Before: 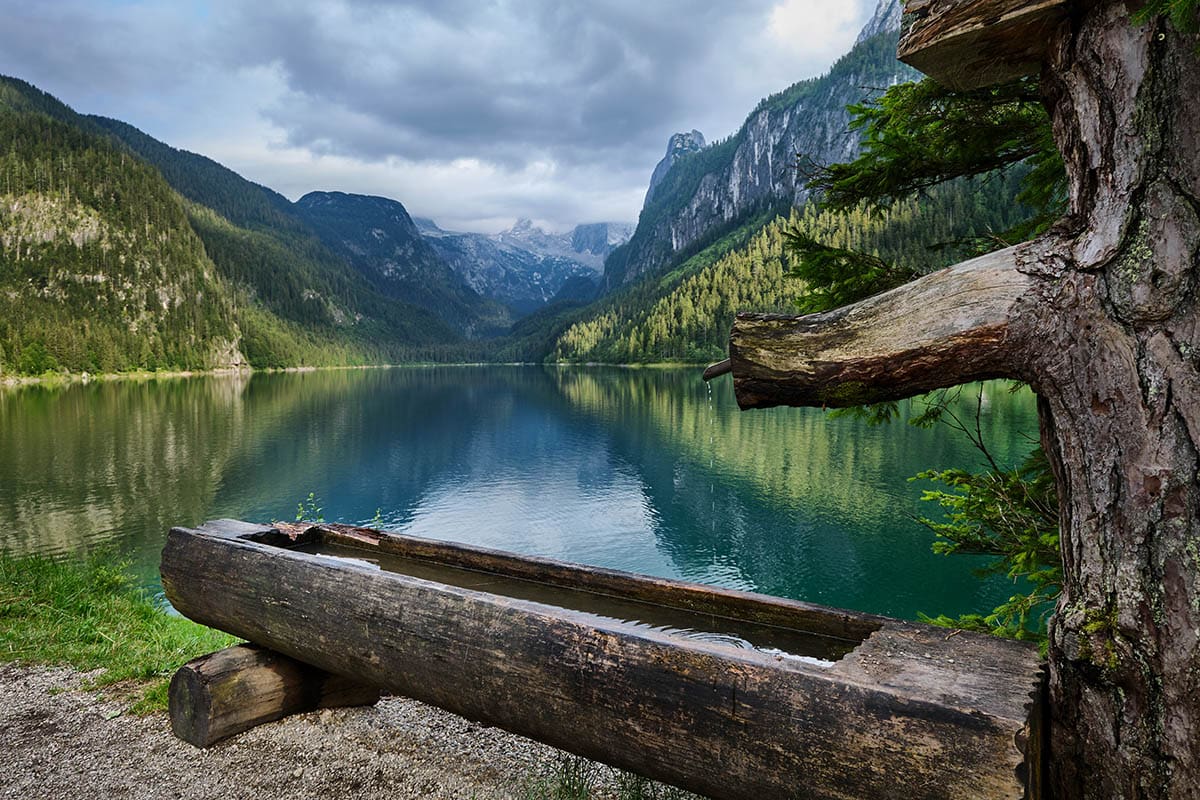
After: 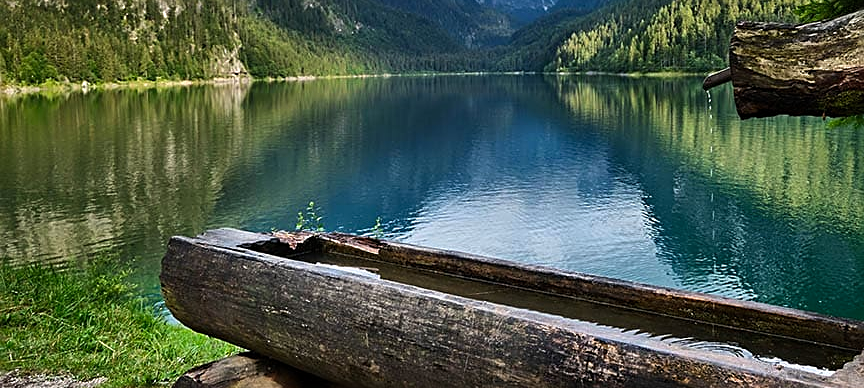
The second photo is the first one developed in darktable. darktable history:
sharpen: on, module defaults
crop: top 36.498%, right 27.964%, bottom 14.995%
color balance: contrast 10%
